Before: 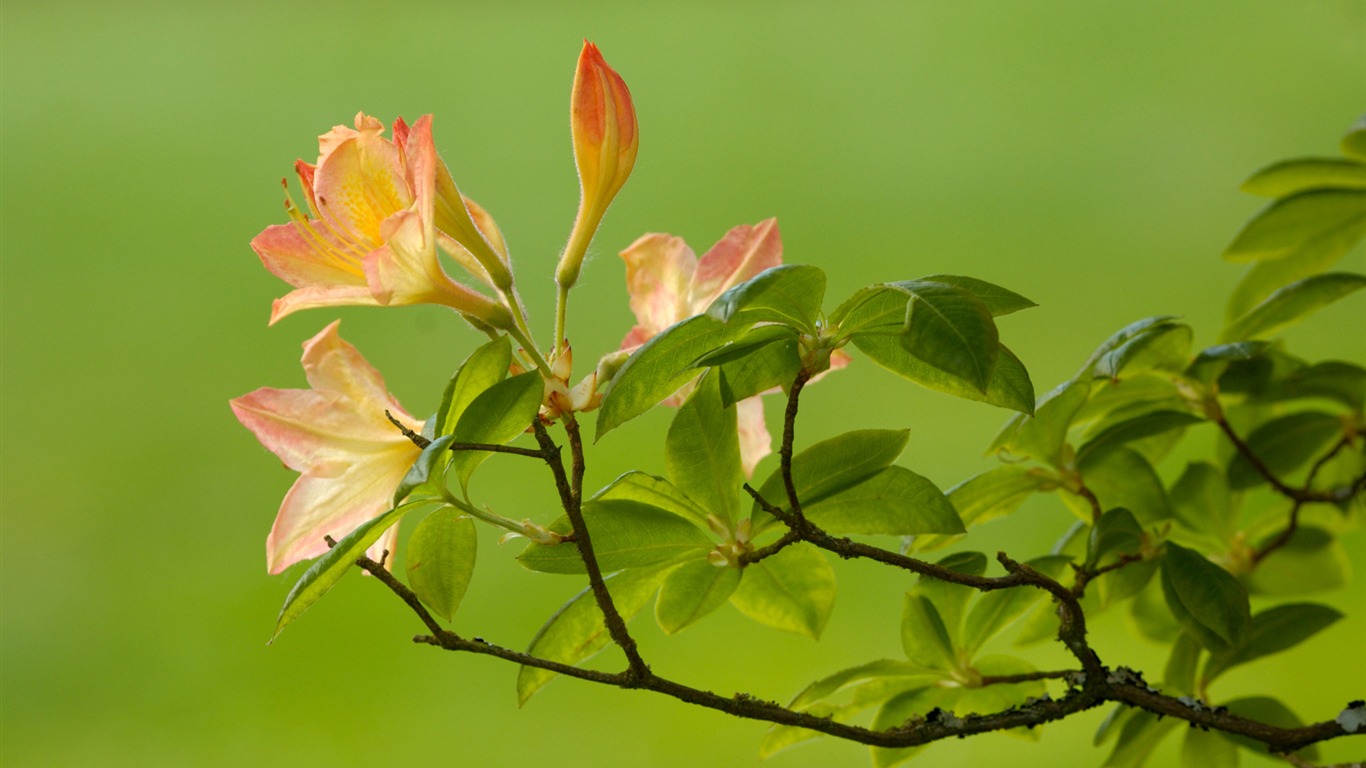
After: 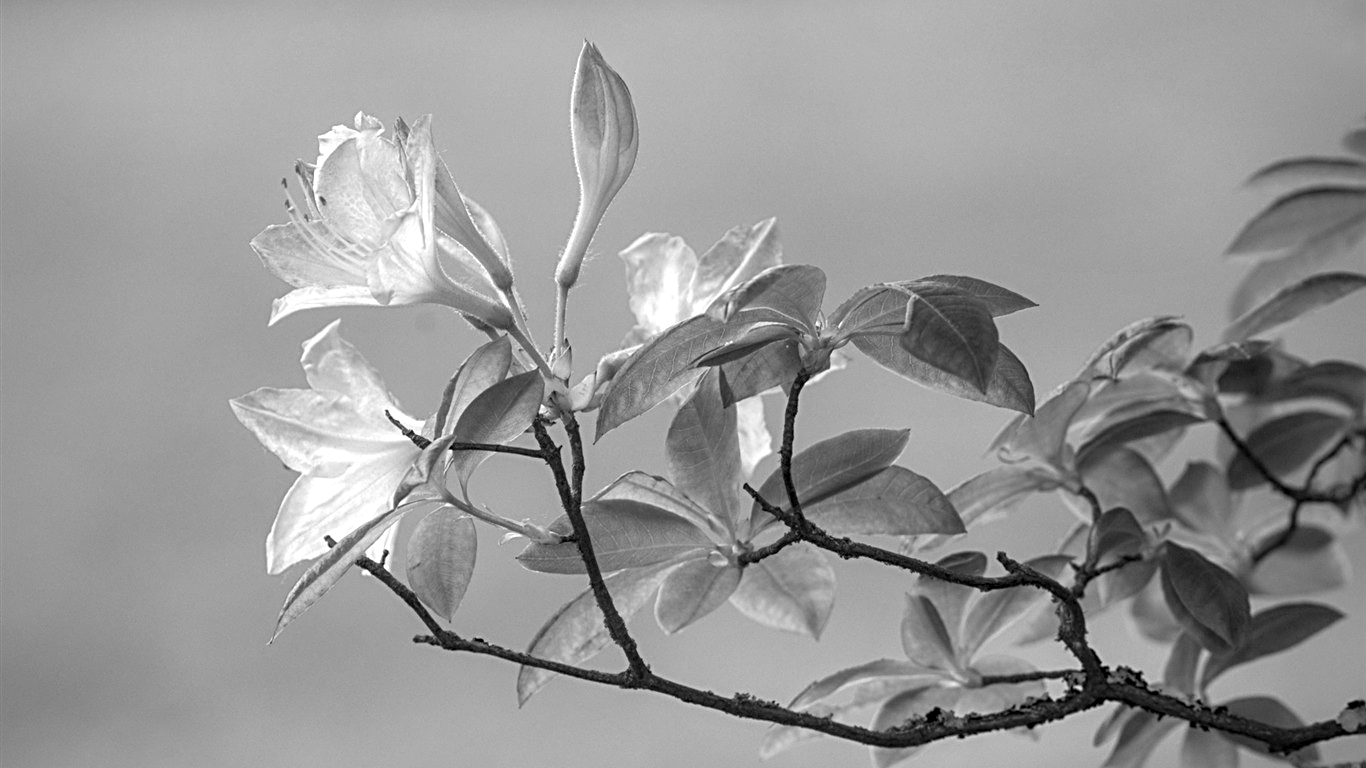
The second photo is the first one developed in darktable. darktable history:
local contrast: on, module defaults
sharpen: radius 3.119
exposure: black level correction 0, exposure 0.5 EV, compensate highlight preservation false
vignetting: fall-off radius 81.94%
monochrome: a 73.58, b 64.21
